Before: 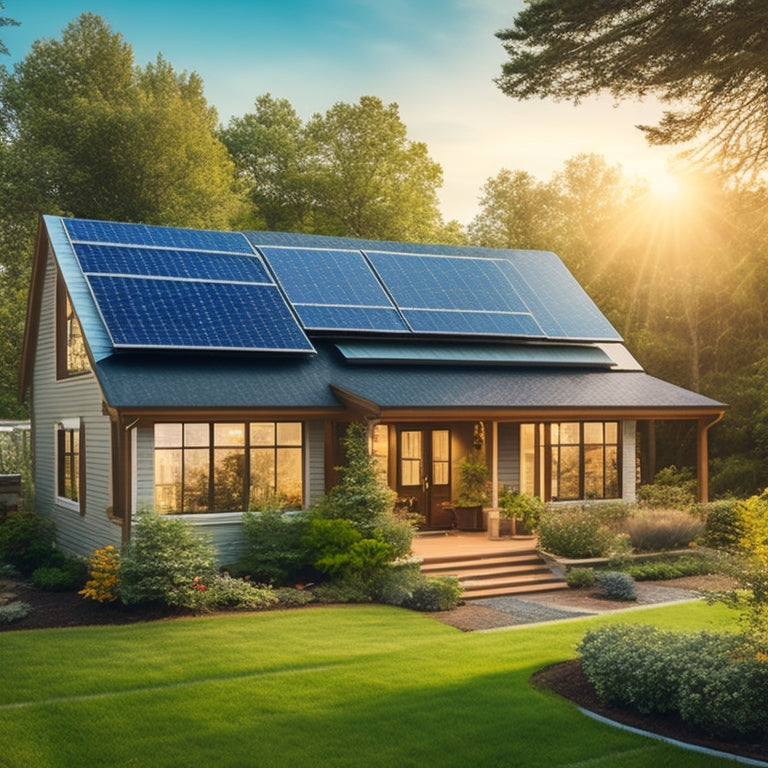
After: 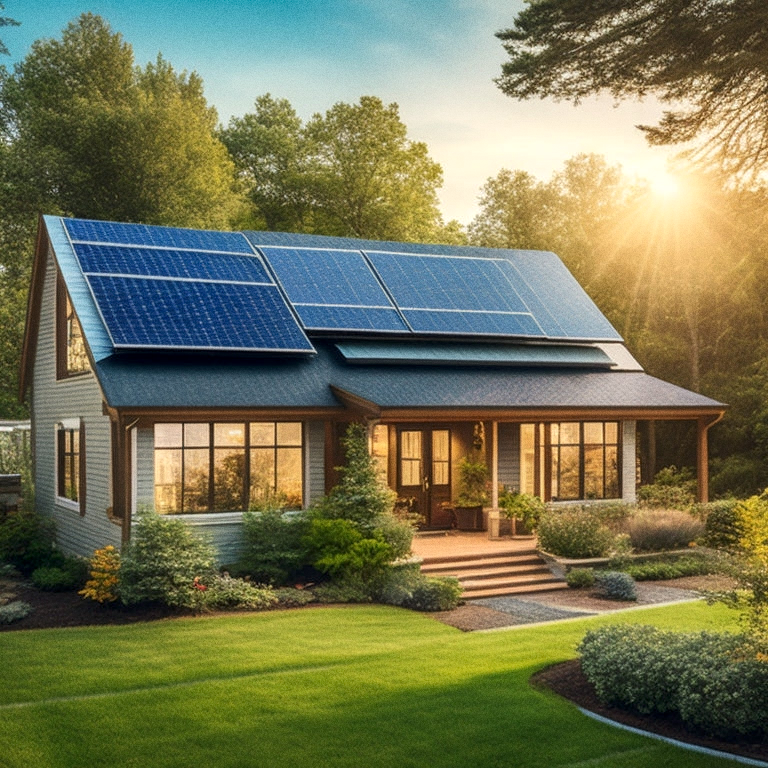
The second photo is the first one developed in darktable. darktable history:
local contrast: on, module defaults
grain: on, module defaults
